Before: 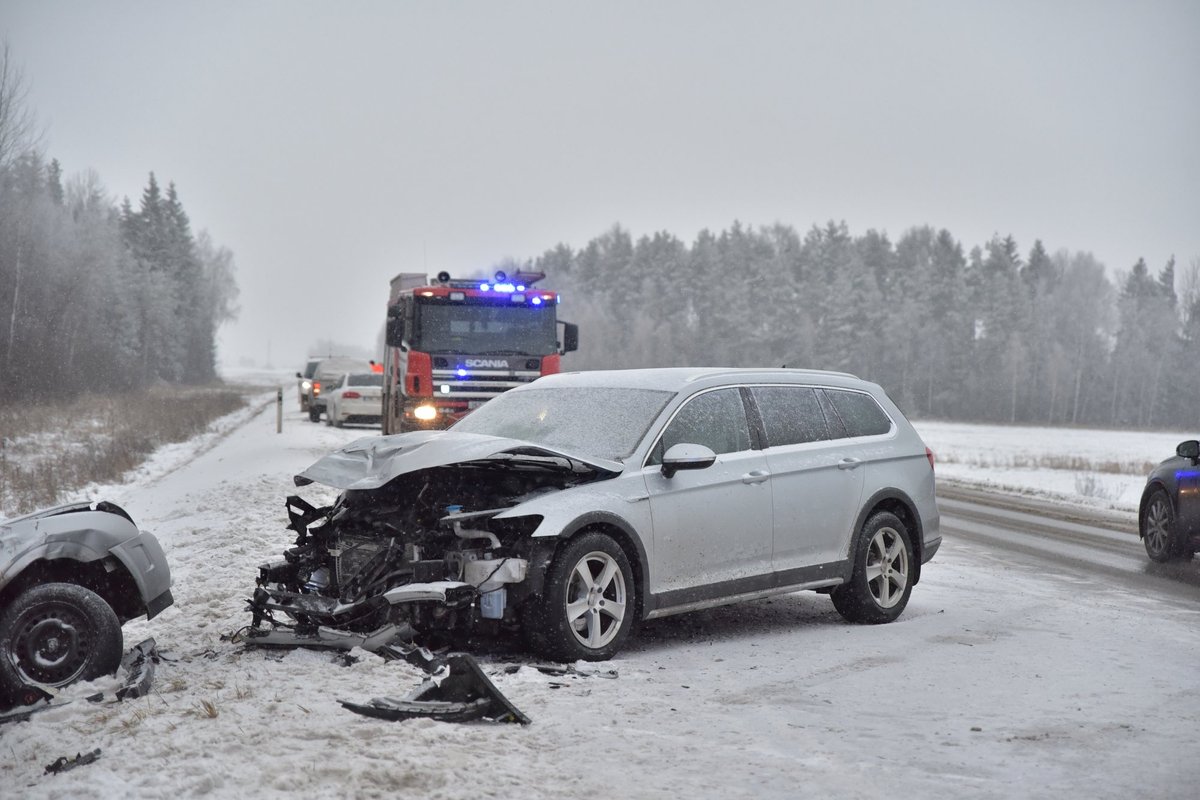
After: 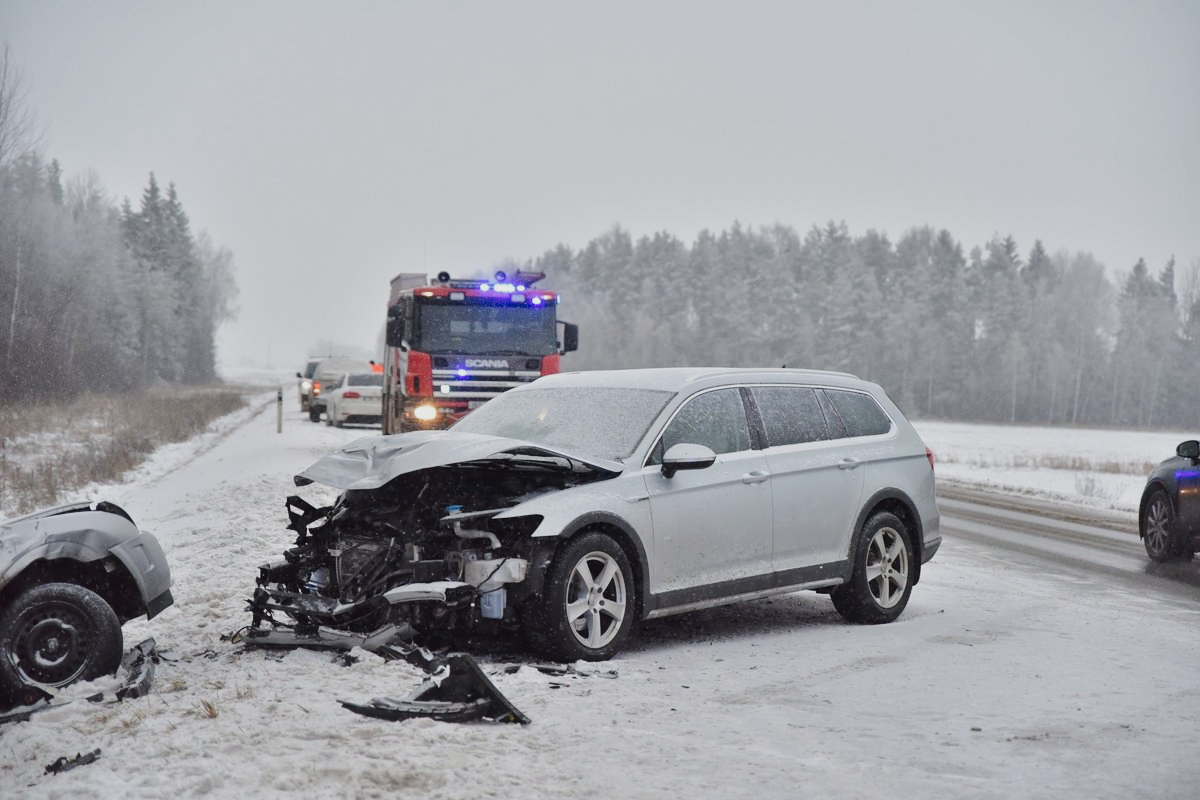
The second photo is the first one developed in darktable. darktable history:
tone curve: curves: ch0 [(0, 0.018) (0.036, 0.038) (0.15, 0.131) (0.27, 0.247) (0.528, 0.554) (0.761, 0.761) (1, 0.919)]; ch1 [(0, 0) (0.179, 0.173) (0.322, 0.32) (0.429, 0.431) (0.502, 0.5) (0.519, 0.522) (0.562, 0.588) (0.625, 0.67) (0.711, 0.745) (1, 1)]; ch2 [(0, 0) (0.29, 0.295) (0.404, 0.436) (0.497, 0.499) (0.521, 0.523) (0.561, 0.605) (0.657, 0.655) (0.712, 0.764) (1, 1)], preserve colors none
